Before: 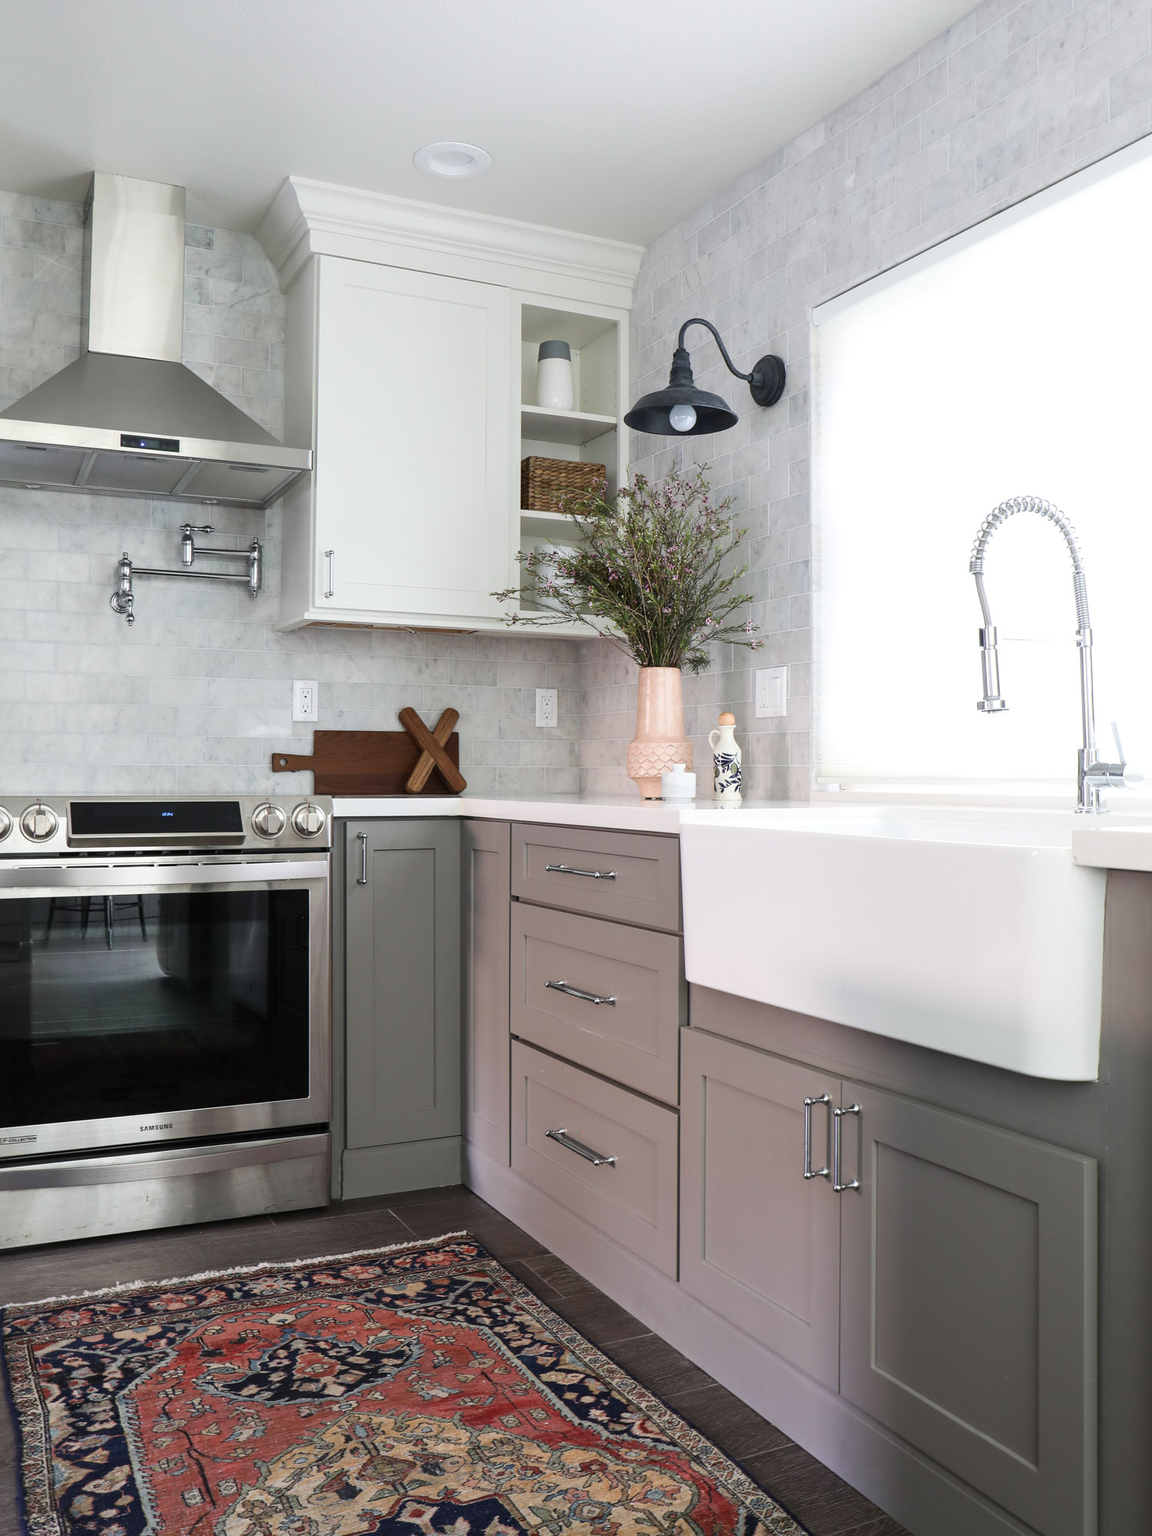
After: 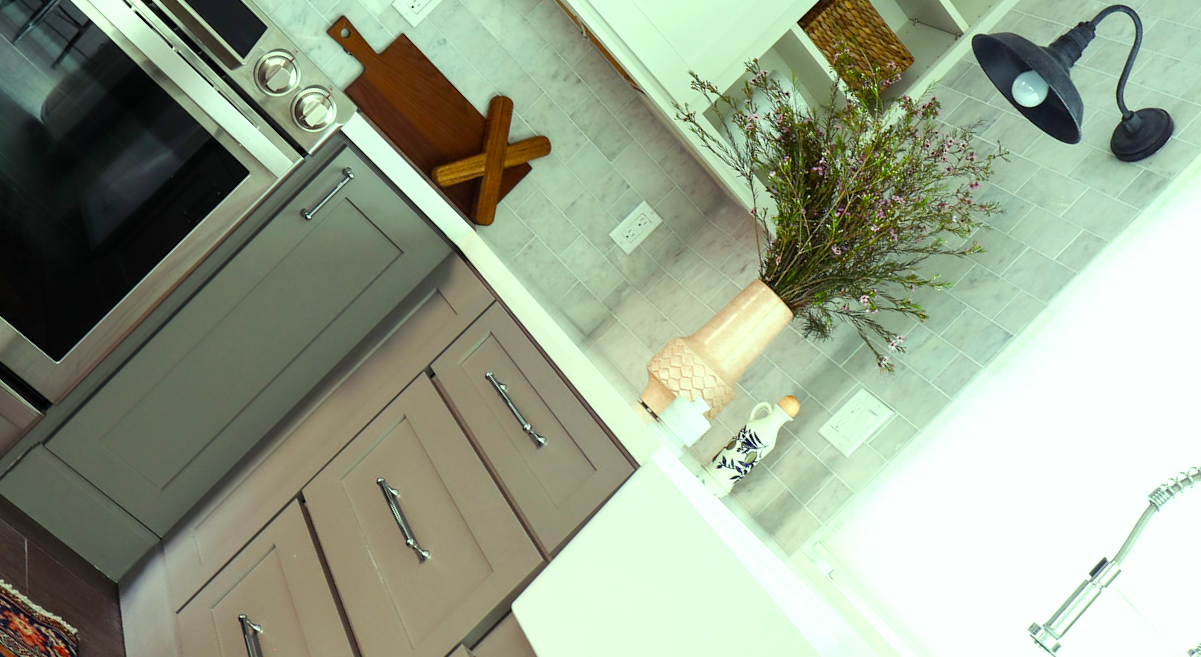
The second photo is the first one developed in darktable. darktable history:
crop and rotate: angle -45.47°, top 16.037%, right 0.988%, bottom 11.737%
color balance rgb: highlights gain › luminance 15.453%, highlights gain › chroma 7.132%, highlights gain › hue 122.78°, perceptual saturation grading › global saturation 40.498%, perceptual saturation grading › highlights -25.081%, perceptual saturation grading › mid-tones 34.547%, perceptual saturation grading › shadows 35.479%, contrast 4.979%
